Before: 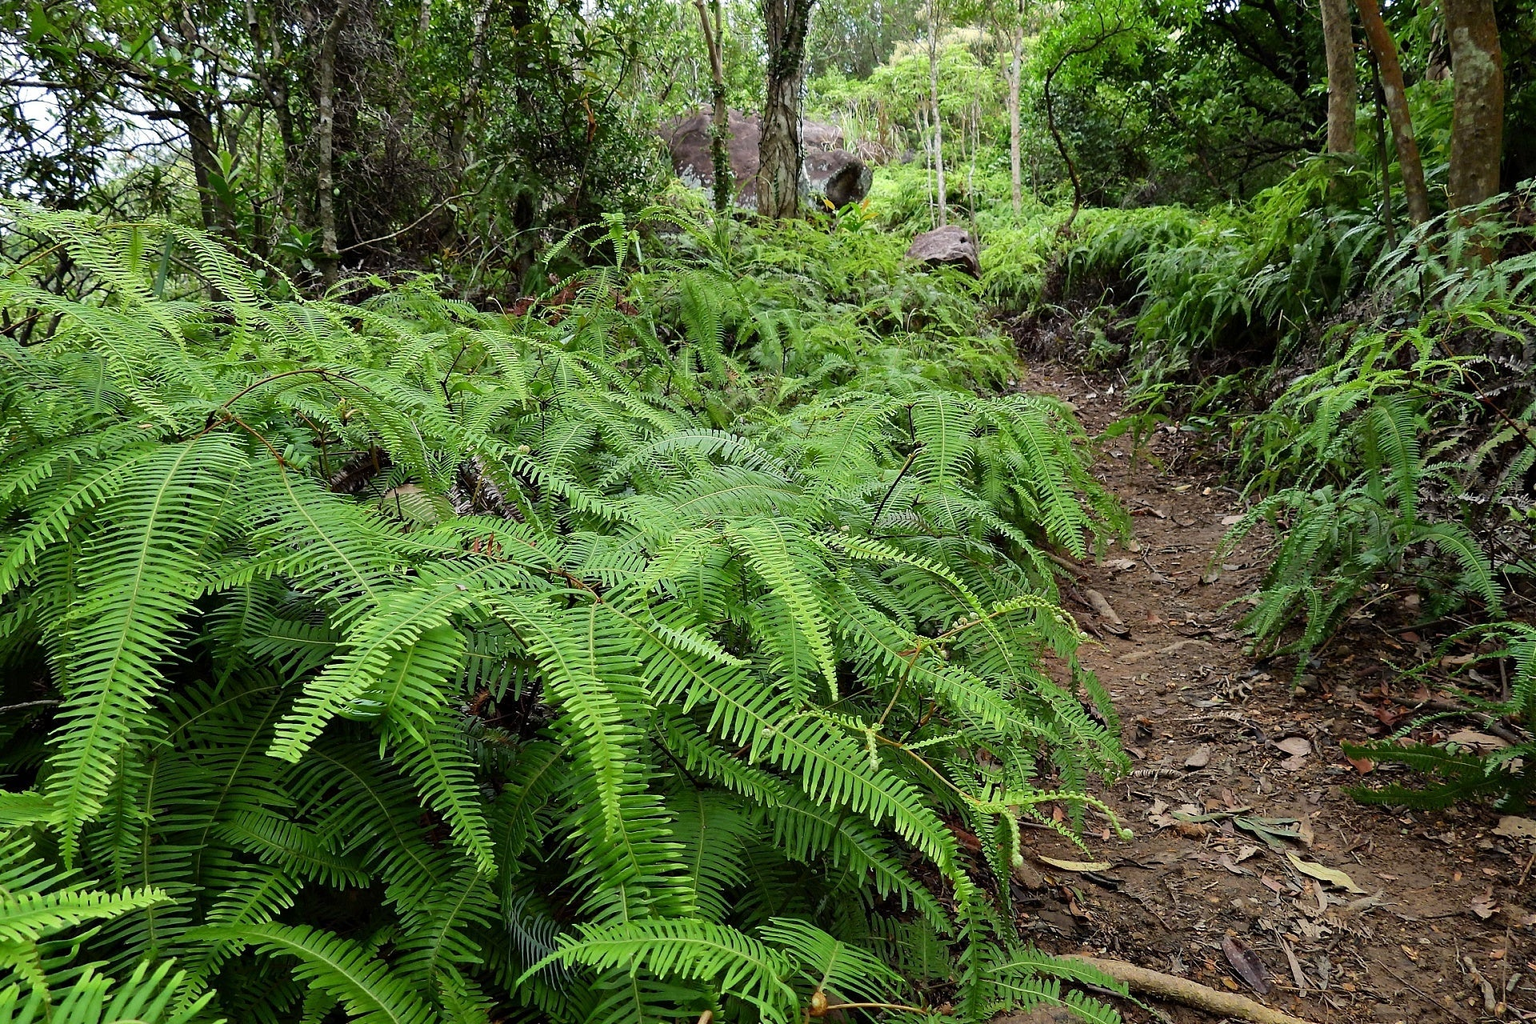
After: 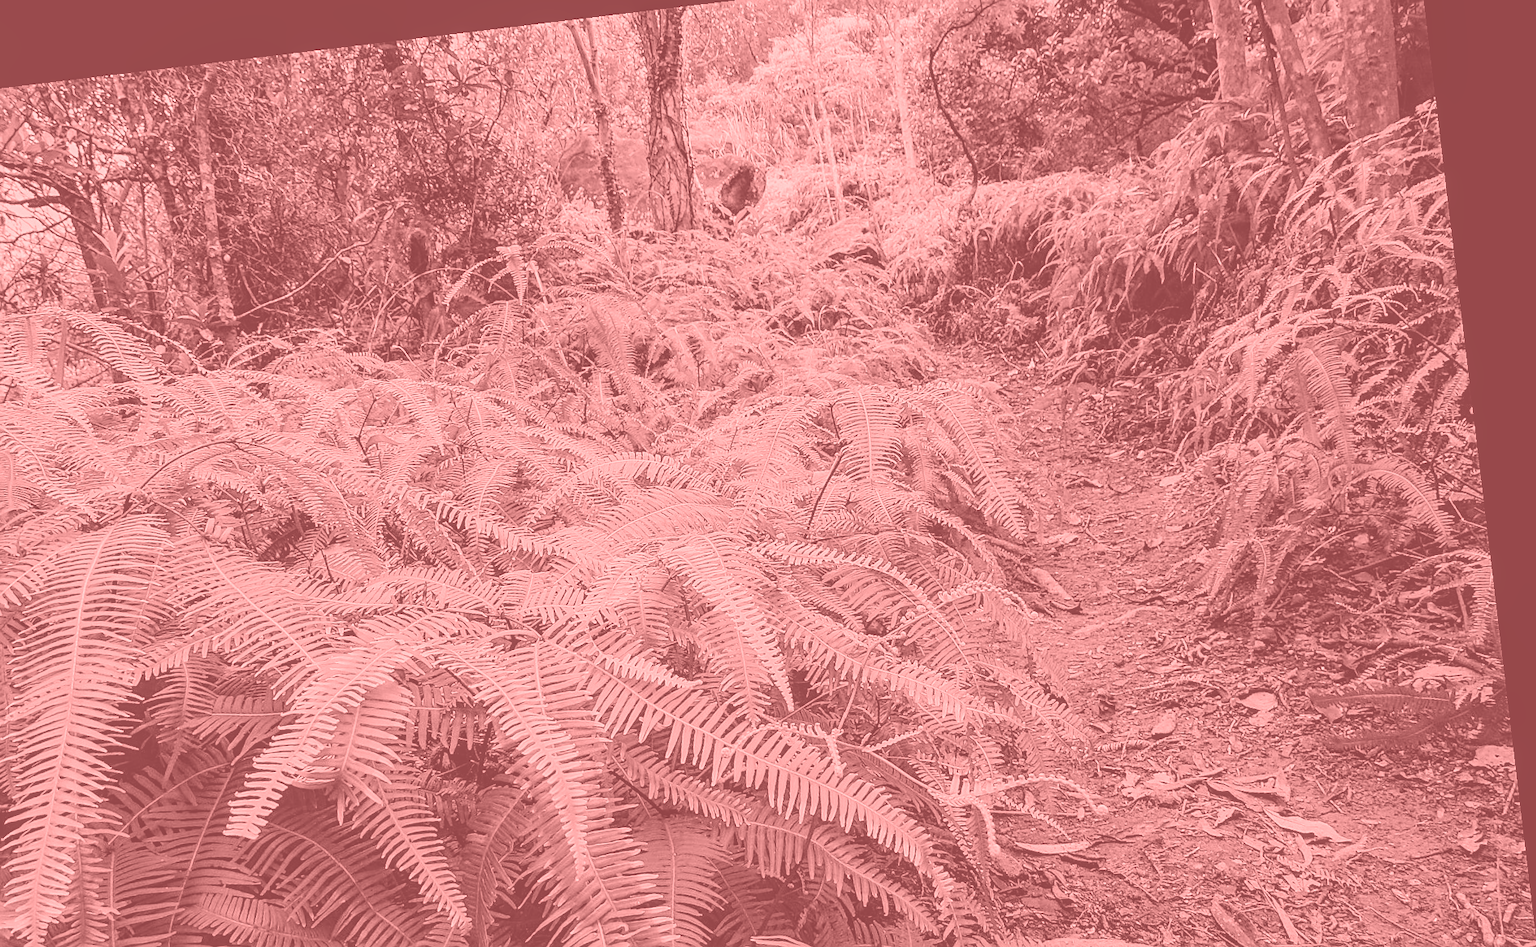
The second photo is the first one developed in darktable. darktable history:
shadows and highlights: radius 331.84, shadows 53.55, highlights -100, compress 94.63%, highlights color adjustment 73.23%, soften with gaussian
crop: left 8.155%, top 6.611%, bottom 15.385%
color balance: input saturation 99%
colorize: saturation 51%, source mix 50.67%, lightness 50.67%
local contrast: detail 130%
rotate and perspective: rotation -6.83°, automatic cropping off
sharpen: on, module defaults
tone curve: curves: ch0 [(0, 0) (0.003, 0.004) (0.011, 0.015) (0.025, 0.033) (0.044, 0.058) (0.069, 0.091) (0.1, 0.131) (0.136, 0.179) (0.177, 0.233) (0.224, 0.295) (0.277, 0.364) (0.335, 0.434) (0.399, 0.51) (0.468, 0.583) (0.543, 0.654) (0.623, 0.724) (0.709, 0.789) (0.801, 0.852) (0.898, 0.924) (1, 1)], preserve colors none
